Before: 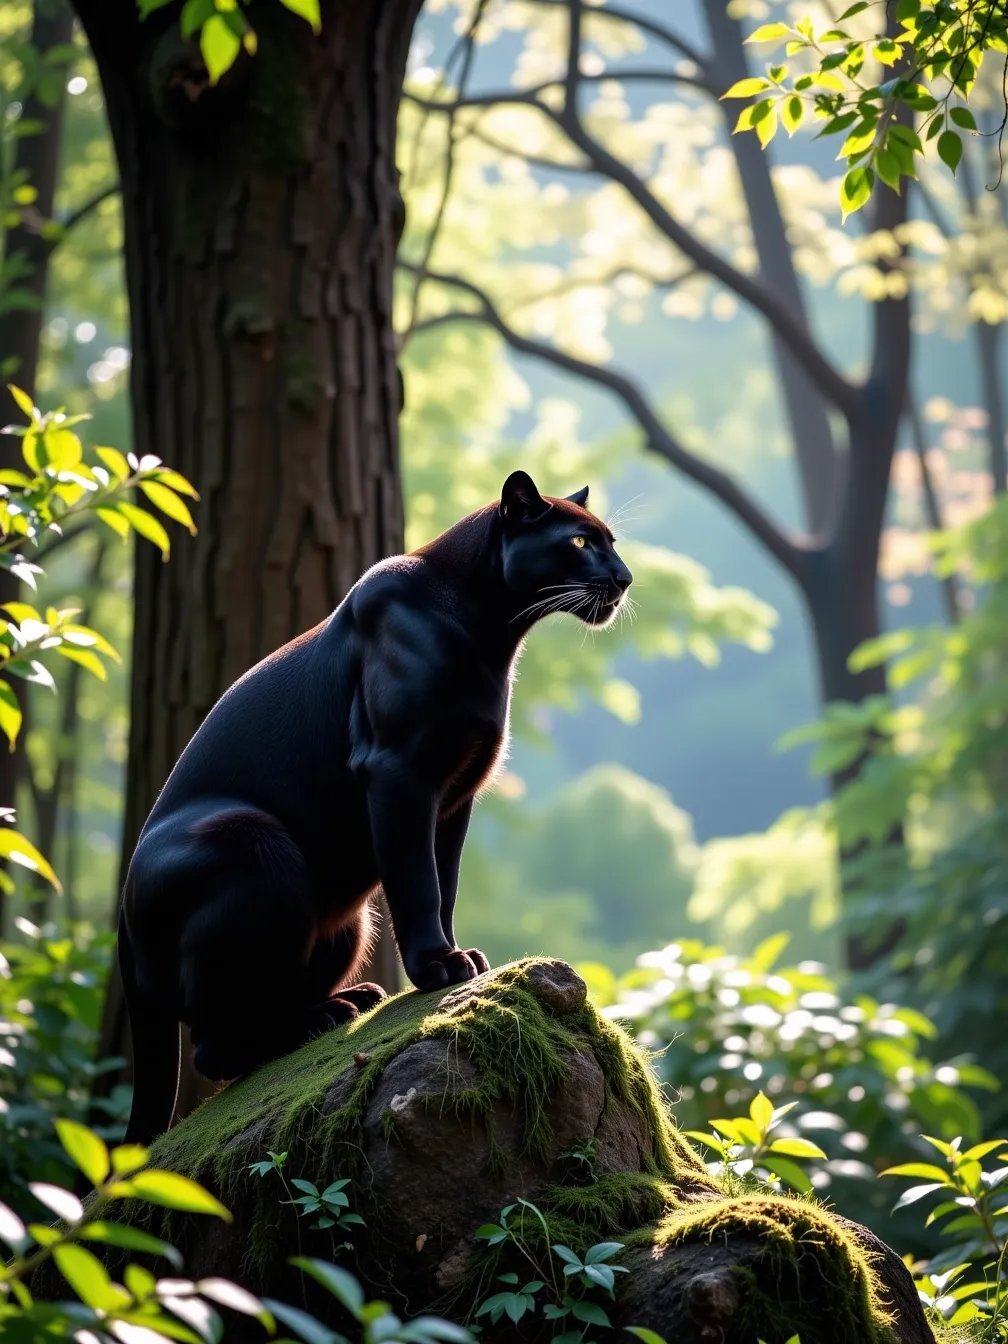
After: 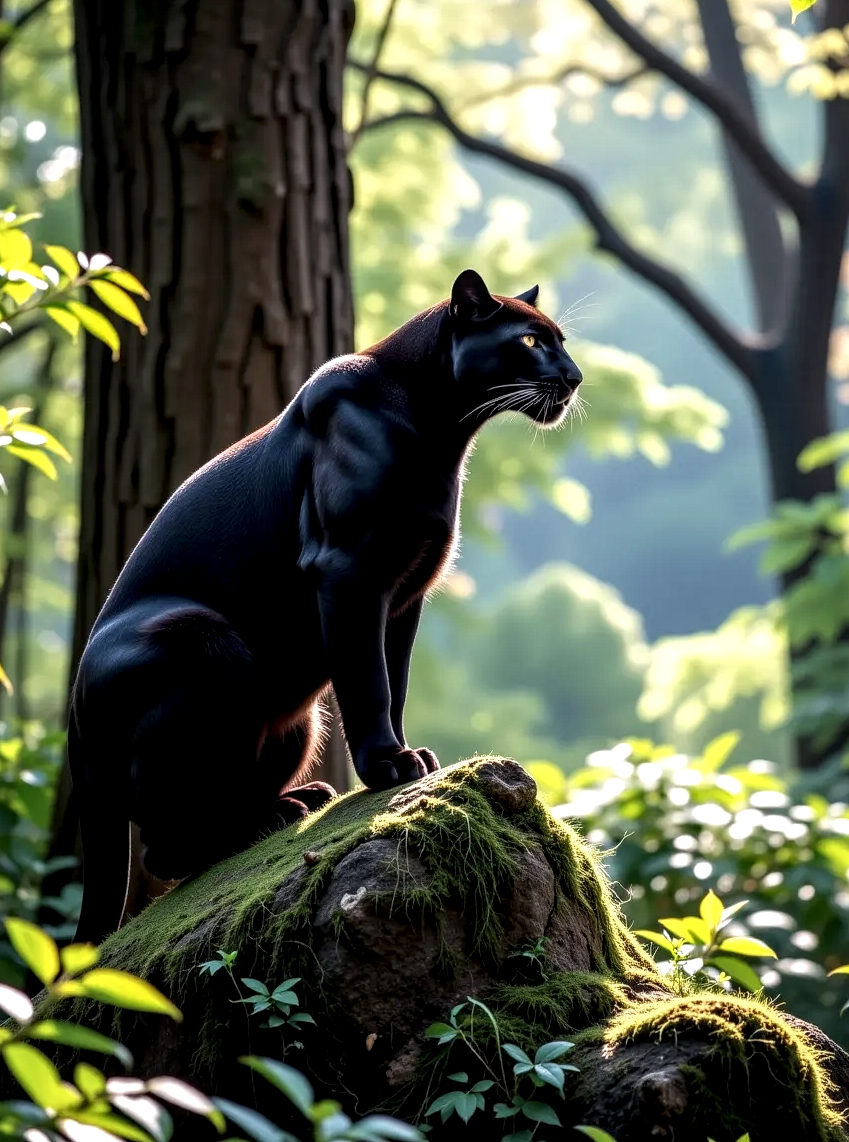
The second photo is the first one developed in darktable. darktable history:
tone equalizer: edges refinement/feathering 500, mask exposure compensation -1.57 EV, preserve details no
crop and rotate: left 5.011%, top 15.028%, right 10.67%
local contrast: highlights 60%, shadows 61%, detail 160%
